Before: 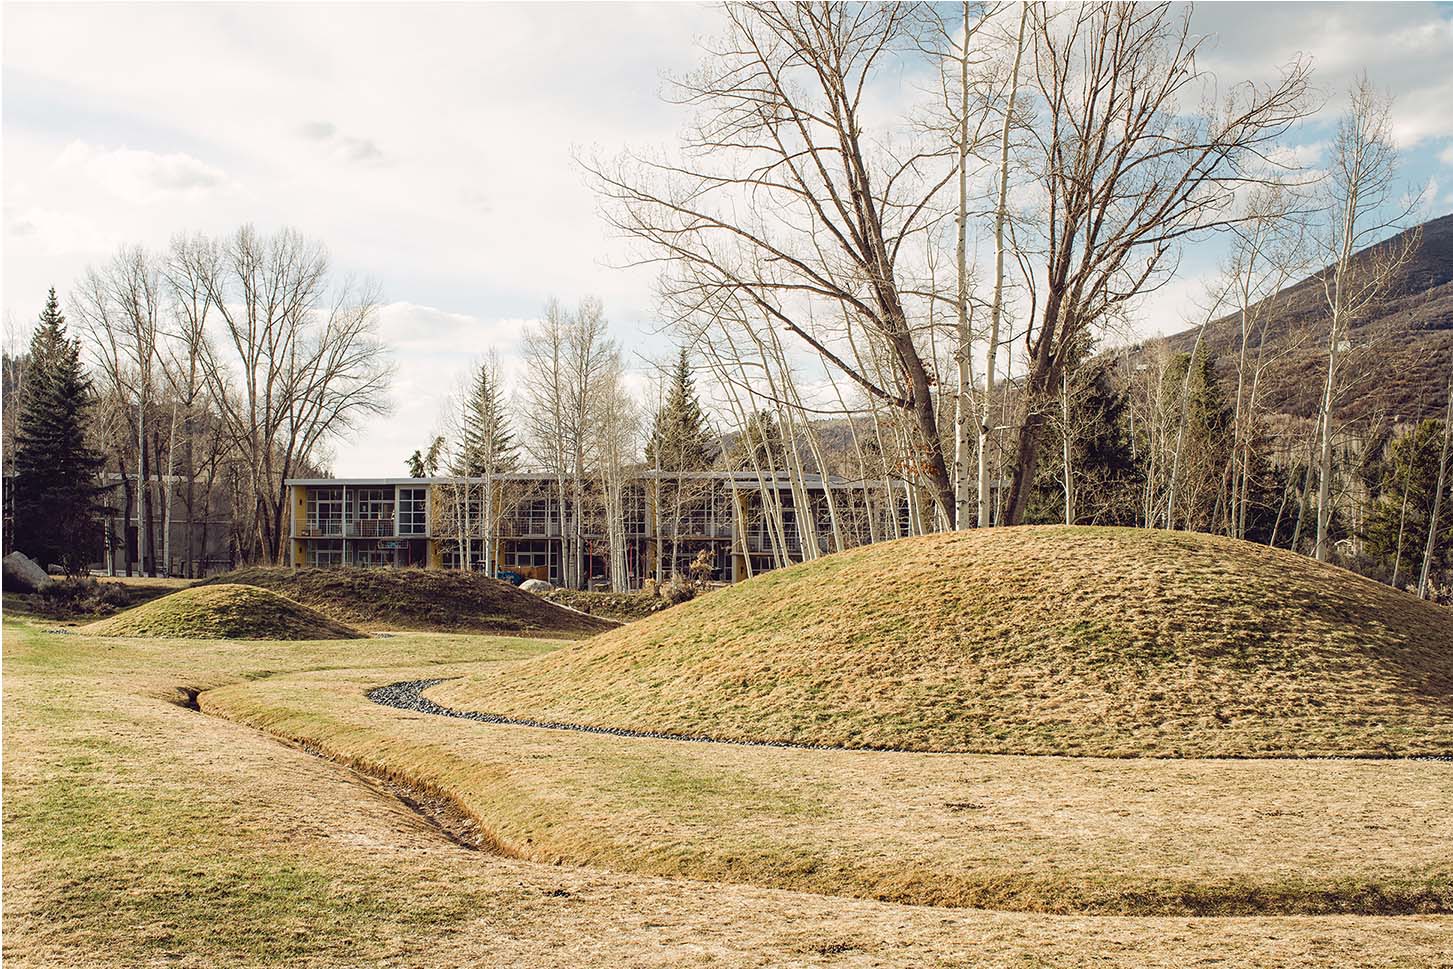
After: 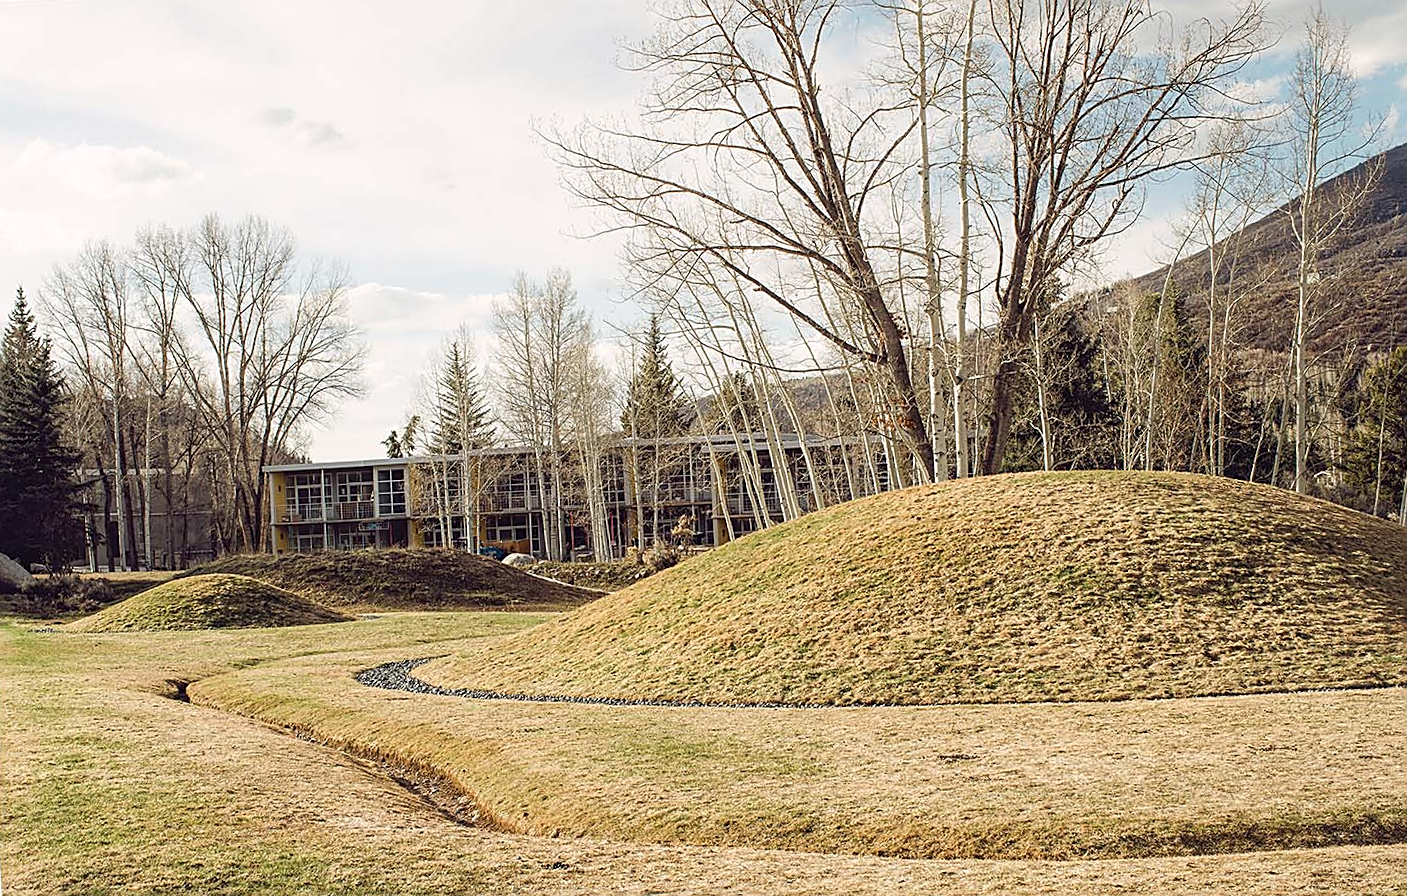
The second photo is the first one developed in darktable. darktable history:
sharpen: on, module defaults
rotate and perspective: rotation -3°, crop left 0.031, crop right 0.968, crop top 0.07, crop bottom 0.93
